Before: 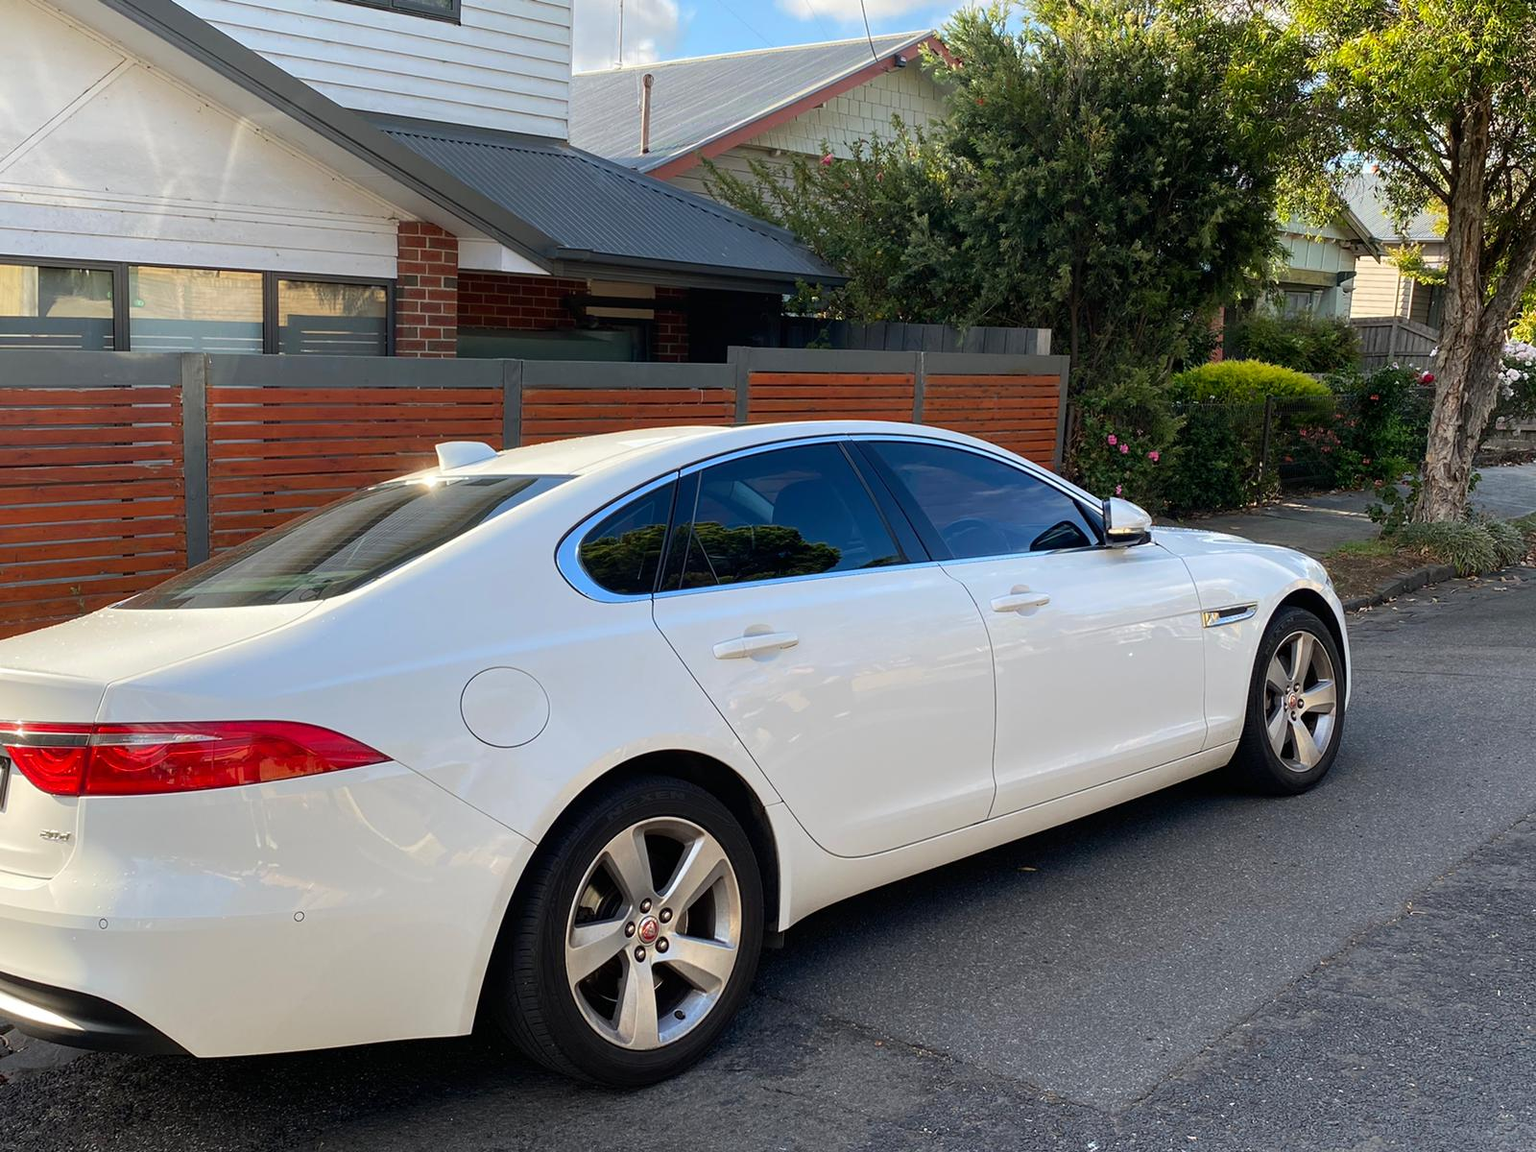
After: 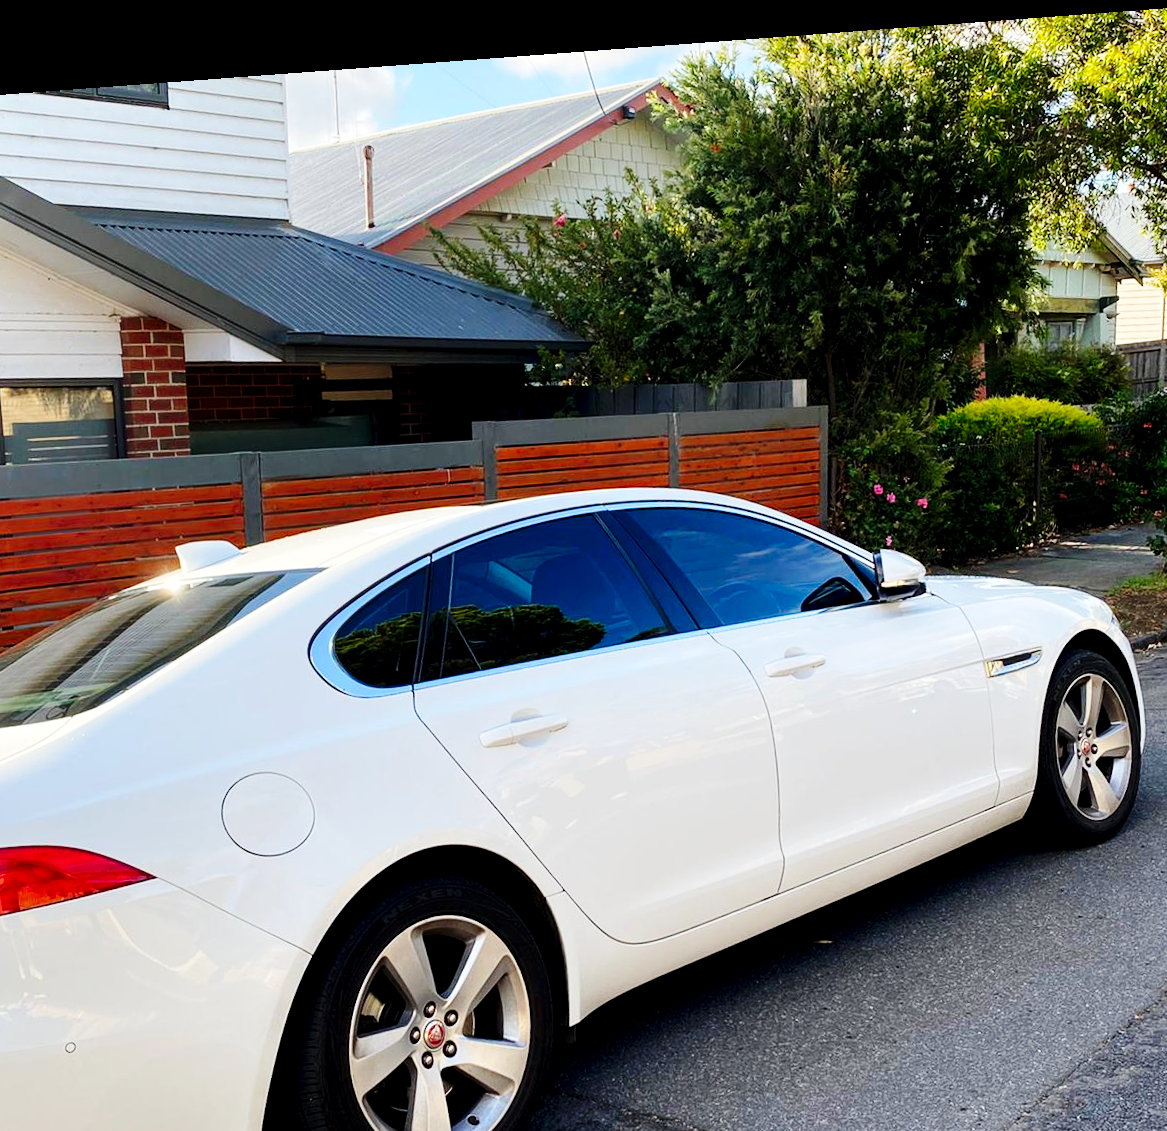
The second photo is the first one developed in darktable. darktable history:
crop: left 18.479%, right 12.2%, bottom 13.971%
exposure: black level correction 0.007, exposure 0.159 EV, compensate highlight preservation false
rotate and perspective: rotation -4.25°, automatic cropping off
base curve: curves: ch0 [(0, 0) (0.036, 0.025) (0.121, 0.166) (0.206, 0.329) (0.605, 0.79) (1, 1)], preserve colors none
